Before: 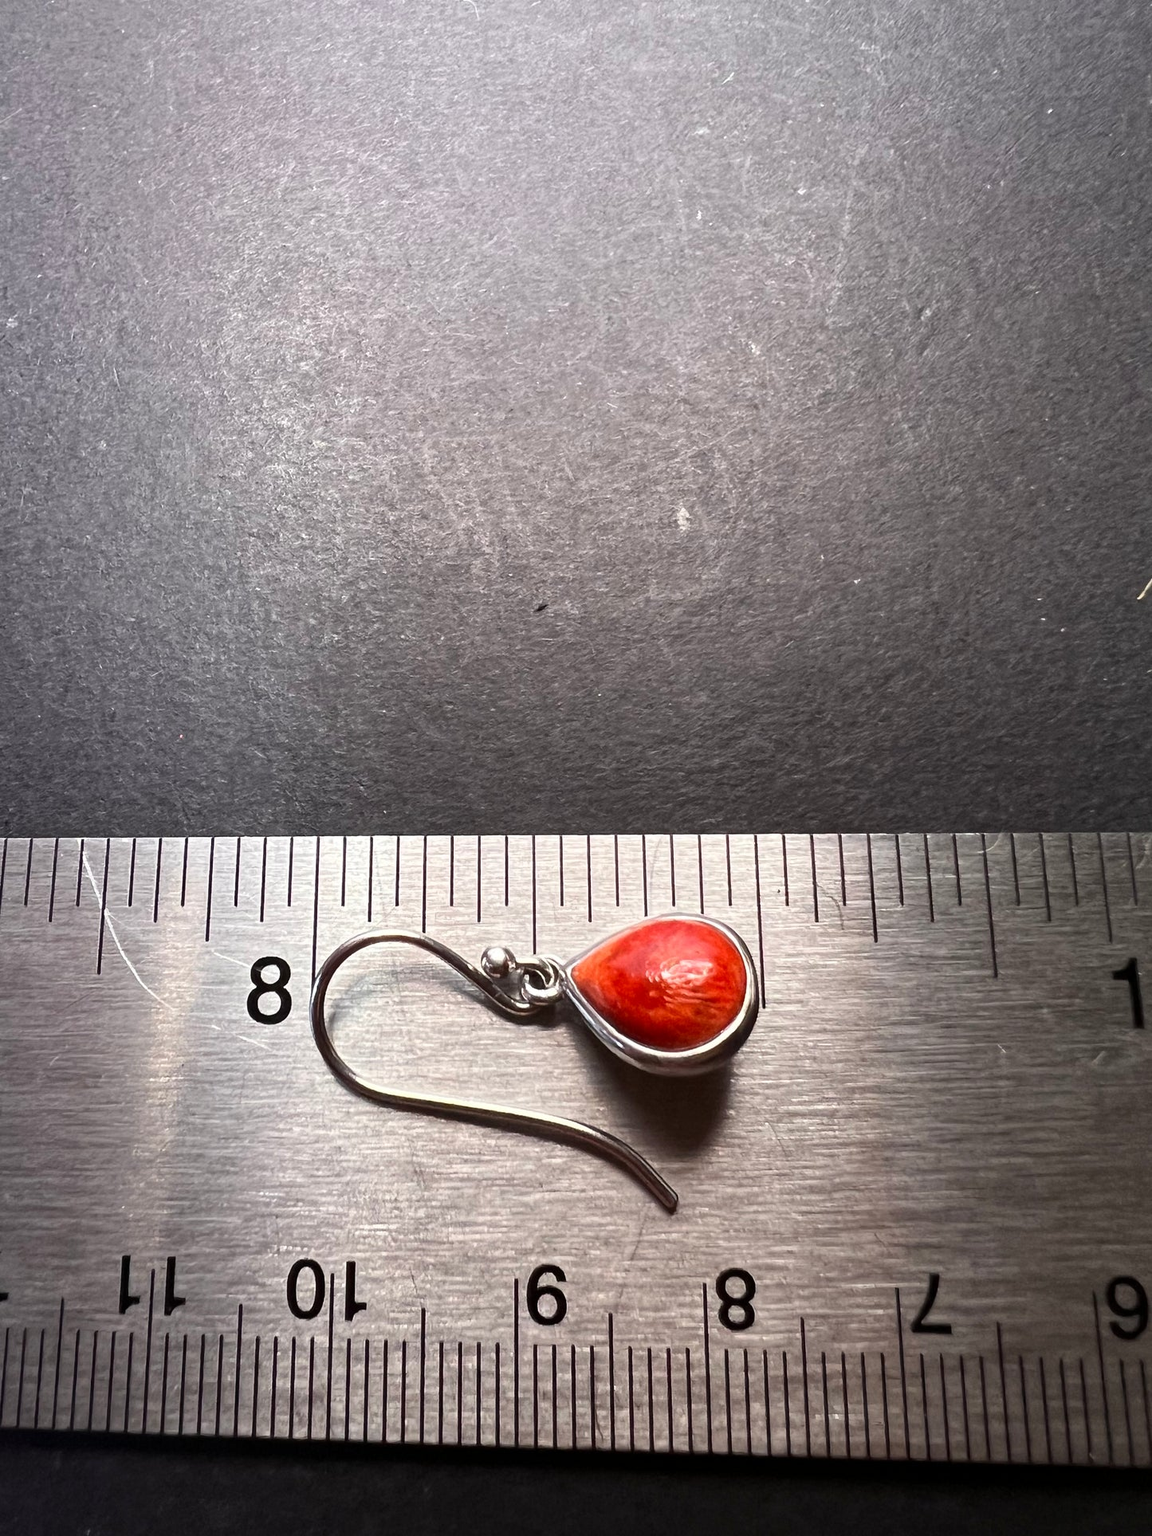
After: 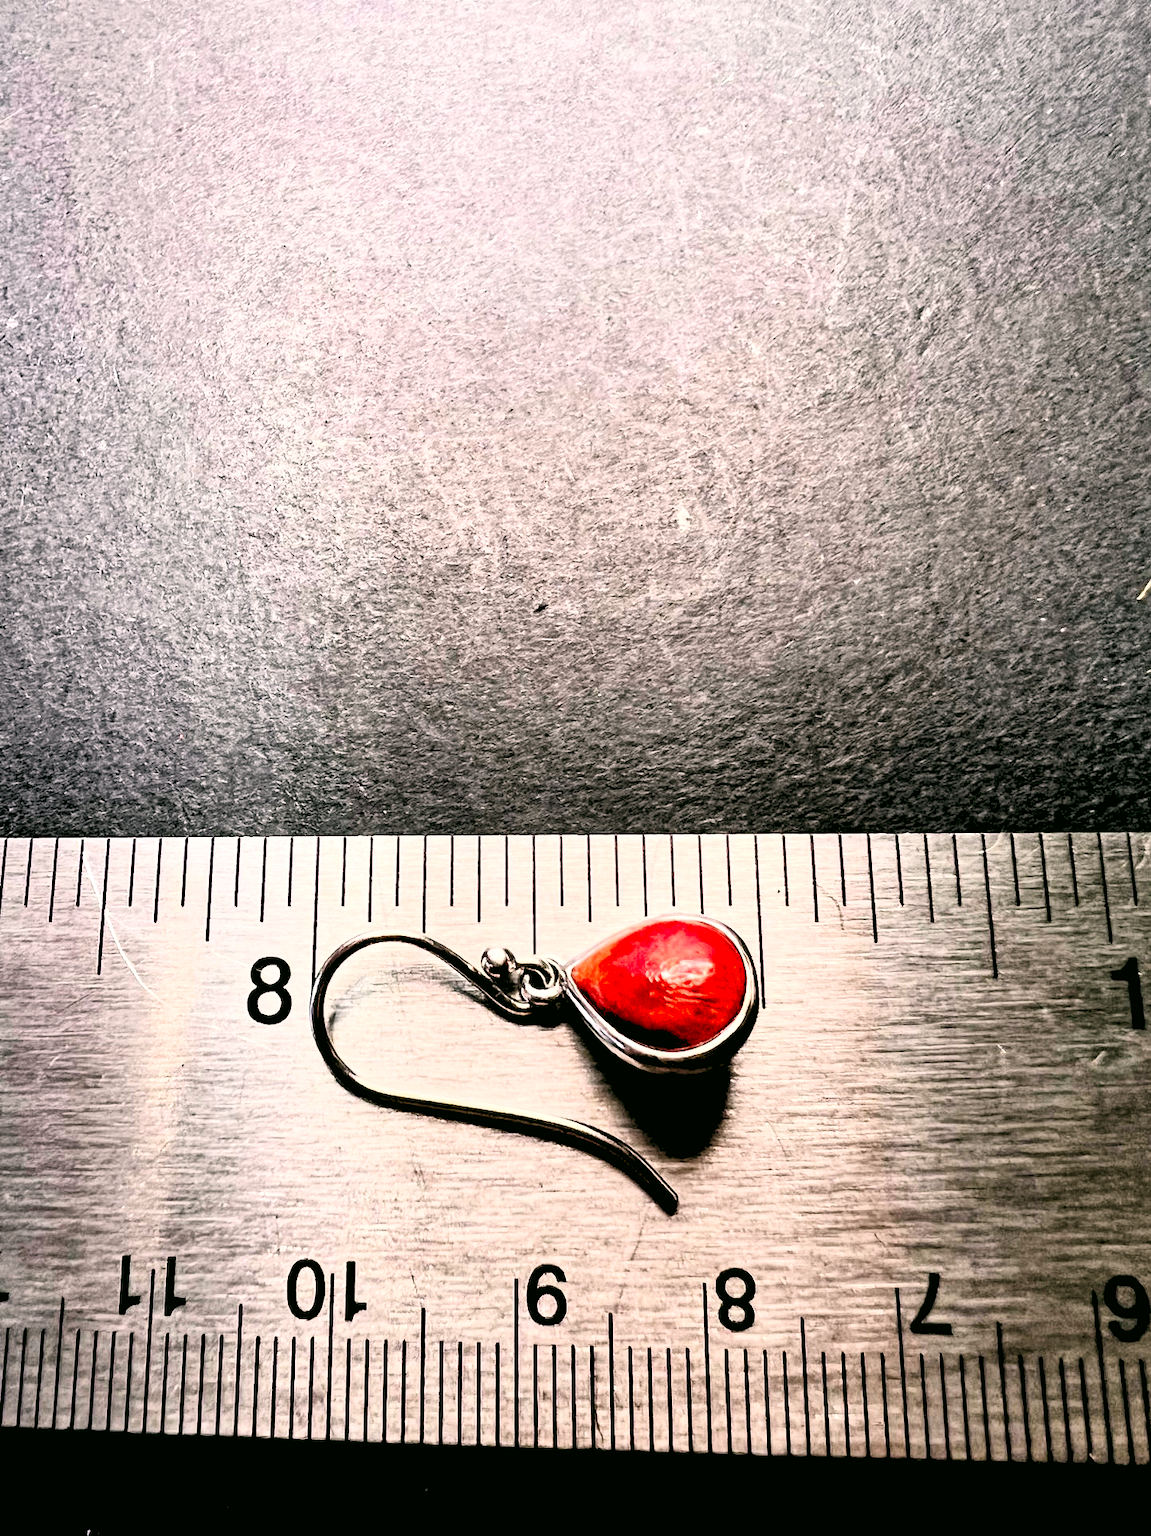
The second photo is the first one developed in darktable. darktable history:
contrast brightness saturation: contrast 0.28
exposure: exposure 0.2 EV, compensate highlight preservation false
shadows and highlights: shadows 49, highlights -41, soften with gaussian
tone curve: curves: ch0 [(0, 0) (0.004, 0.001) (0.133, 0.112) (0.325, 0.362) (0.832, 0.893) (1, 1)], color space Lab, linked channels, preserve colors none
color correction: highlights a* 4.02, highlights b* 4.98, shadows a* -7.55, shadows b* 4.98
contrast equalizer: y [[0.601, 0.6, 0.598, 0.598, 0.6, 0.601], [0.5 ×6], [0.5 ×6], [0 ×6], [0 ×6]]
local contrast: mode bilateral grid, contrast 20, coarseness 50, detail 120%, midtone range 0.2
color zones: curves: ch0 [(0, 0.425) (0.143, 0.422) (0.286, 0.42) (0.429, 0.419) (0.571, 0.419) (0.714, 0.42) (0.857, 0.422) (1, 0.425)]
levels: levels [0.072, 0.414, 0.976]
